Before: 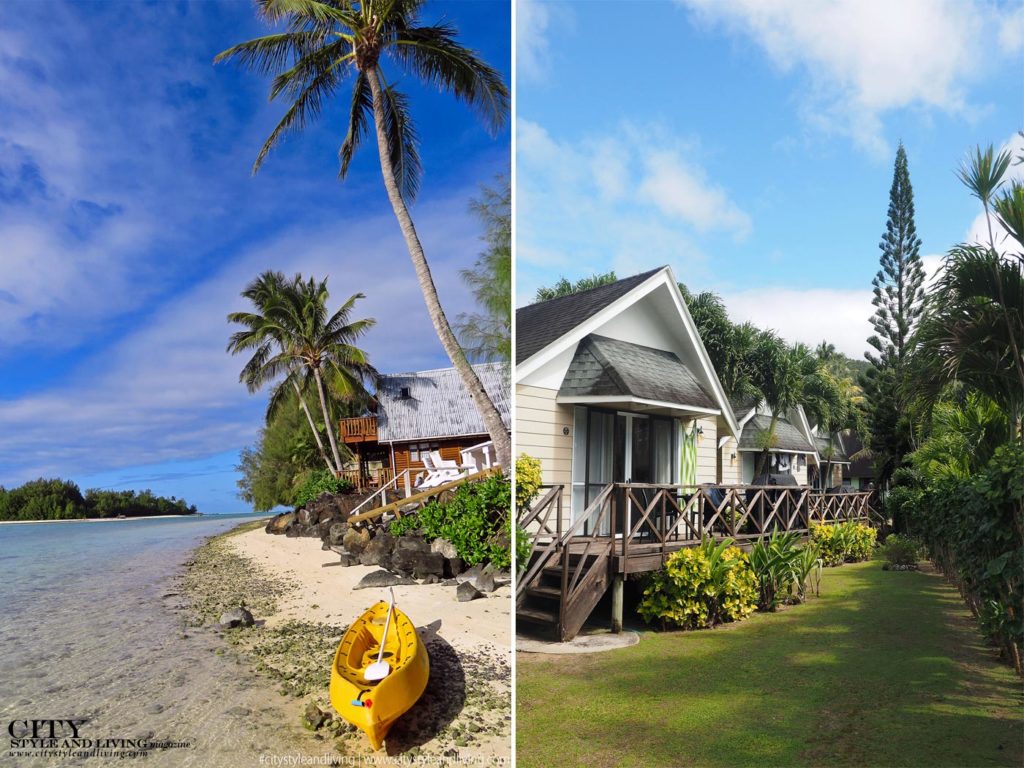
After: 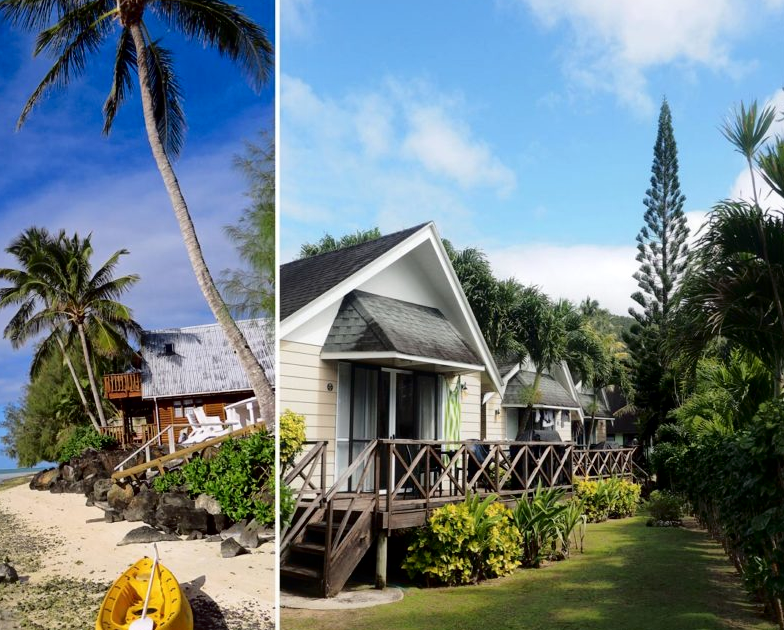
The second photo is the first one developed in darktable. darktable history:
contrast equalizer: octaves 7, y [[0.6 ×6], [0.55 ×6], [0 ×6], [0 ×6], [0 ×6]], mix -0.3
crop: left 23.095%, top 5.827%, bottom 11.854%
local contrast: mode bilateral grid, contrast 20, coarseness 50, detail 130%, midtone range 0.2
fill light: exposure -2 EV, width 8.6
